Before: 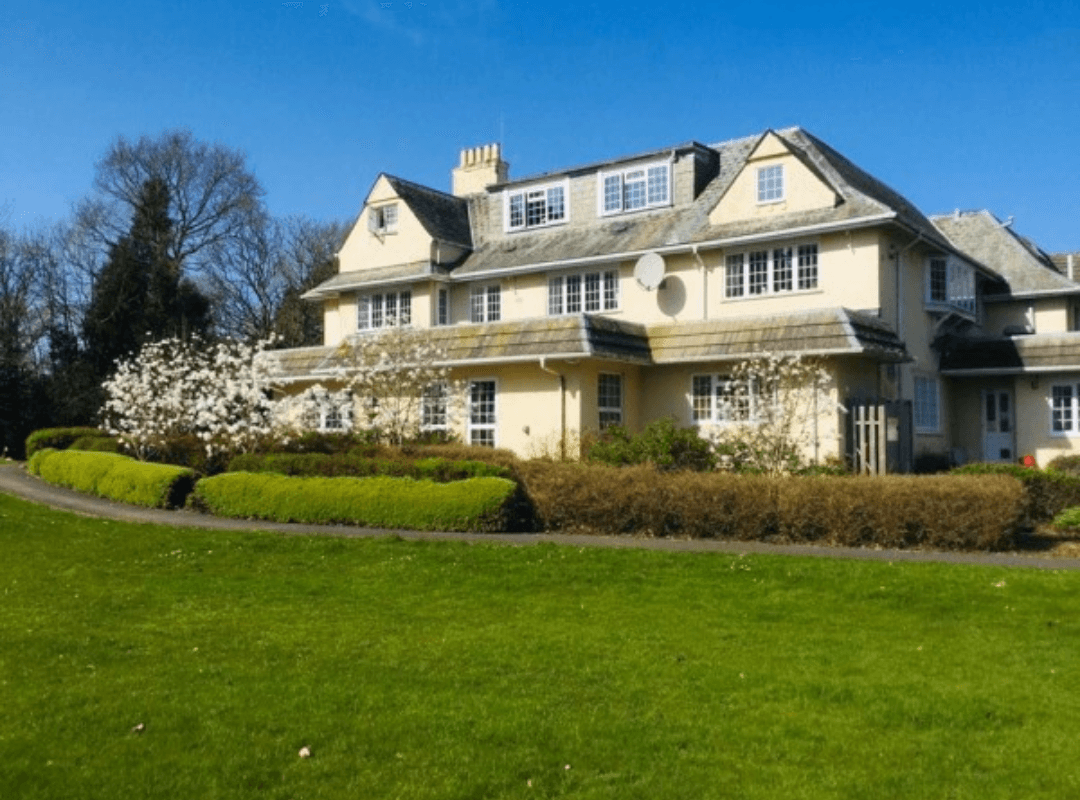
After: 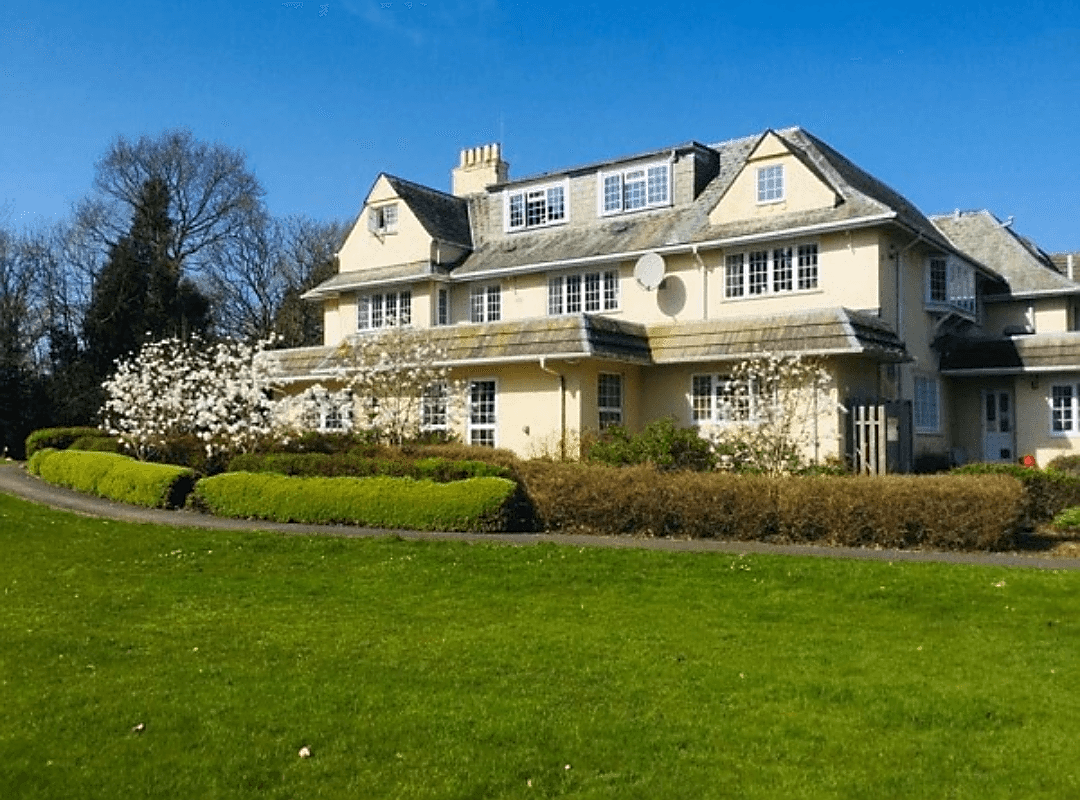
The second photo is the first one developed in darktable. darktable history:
sharpen: radius 1.353, amount 1.239, threshold 0.708
